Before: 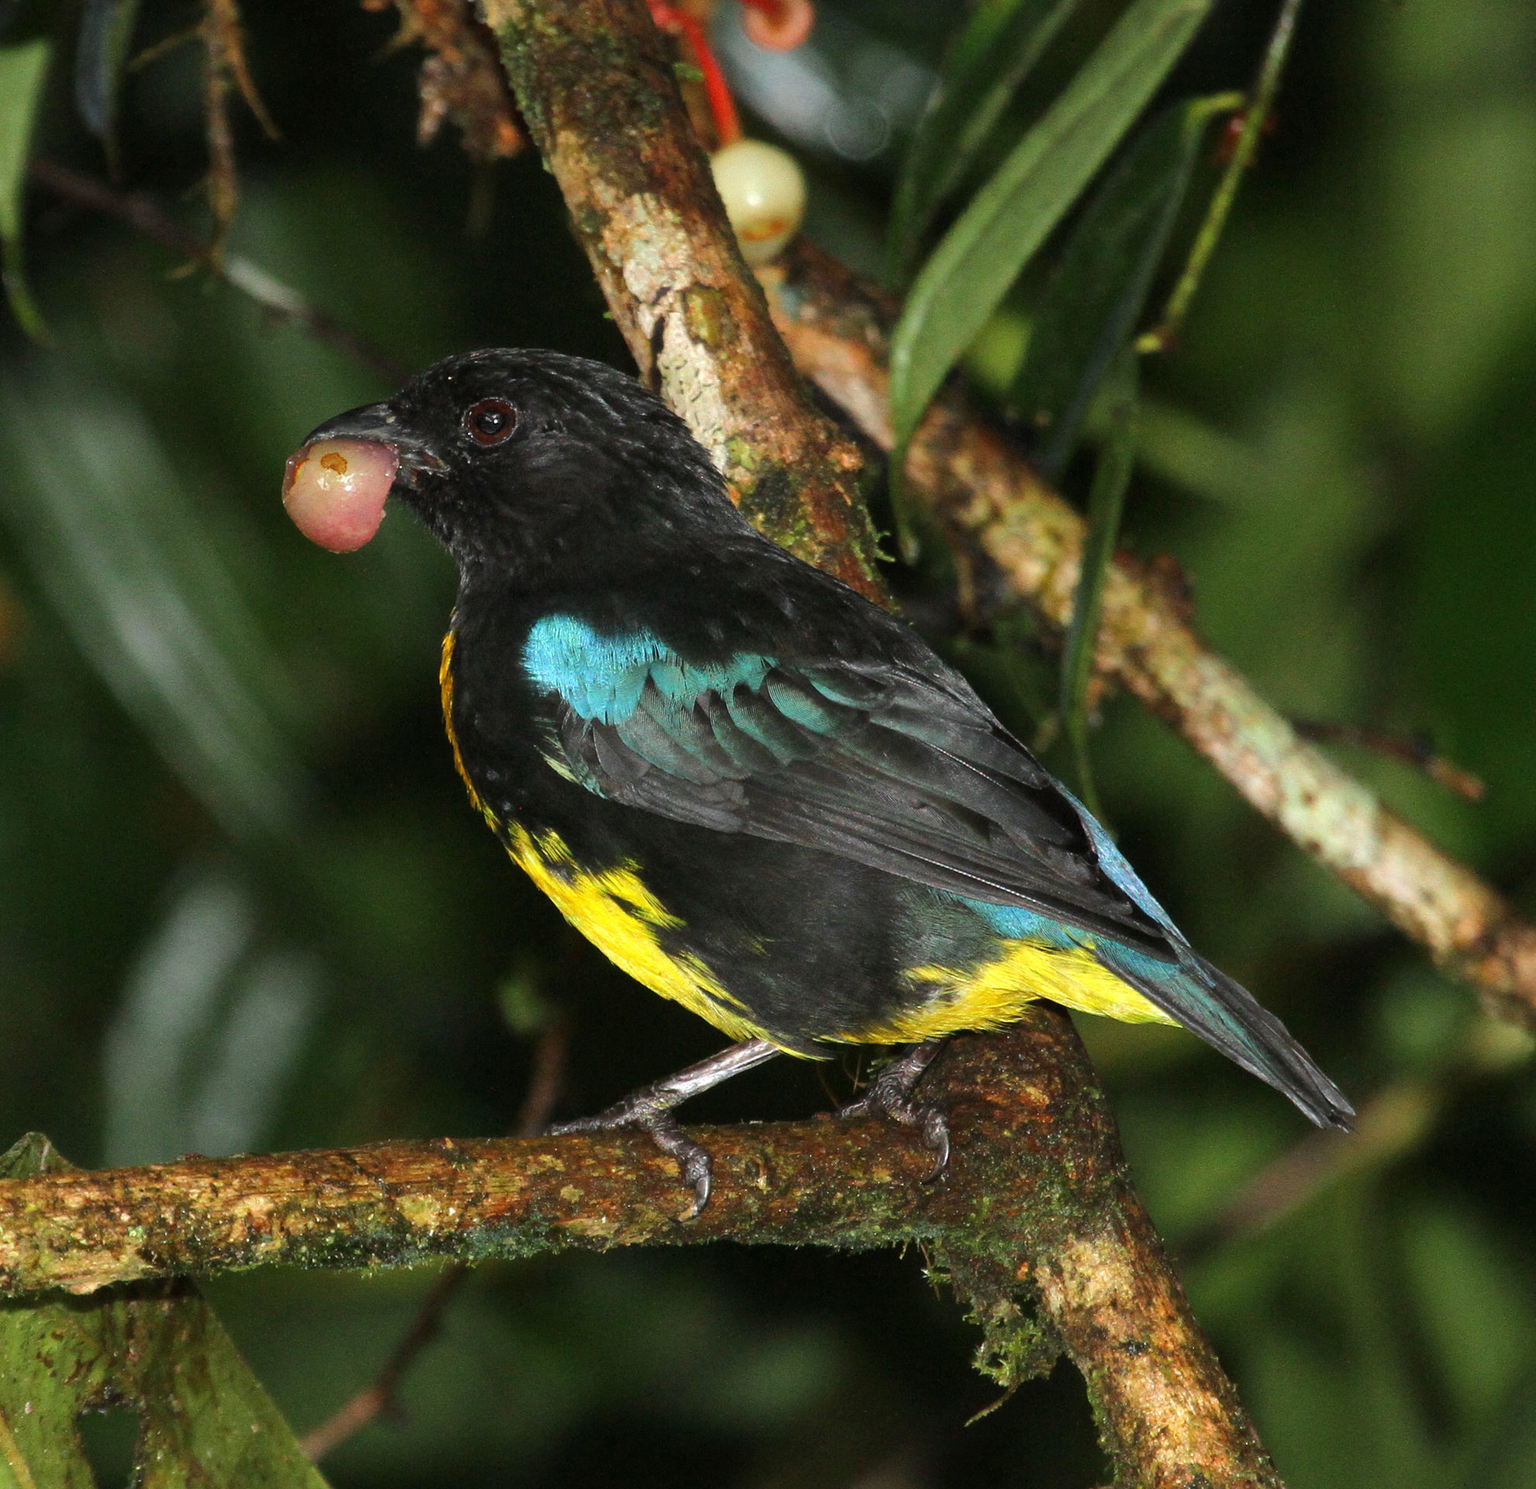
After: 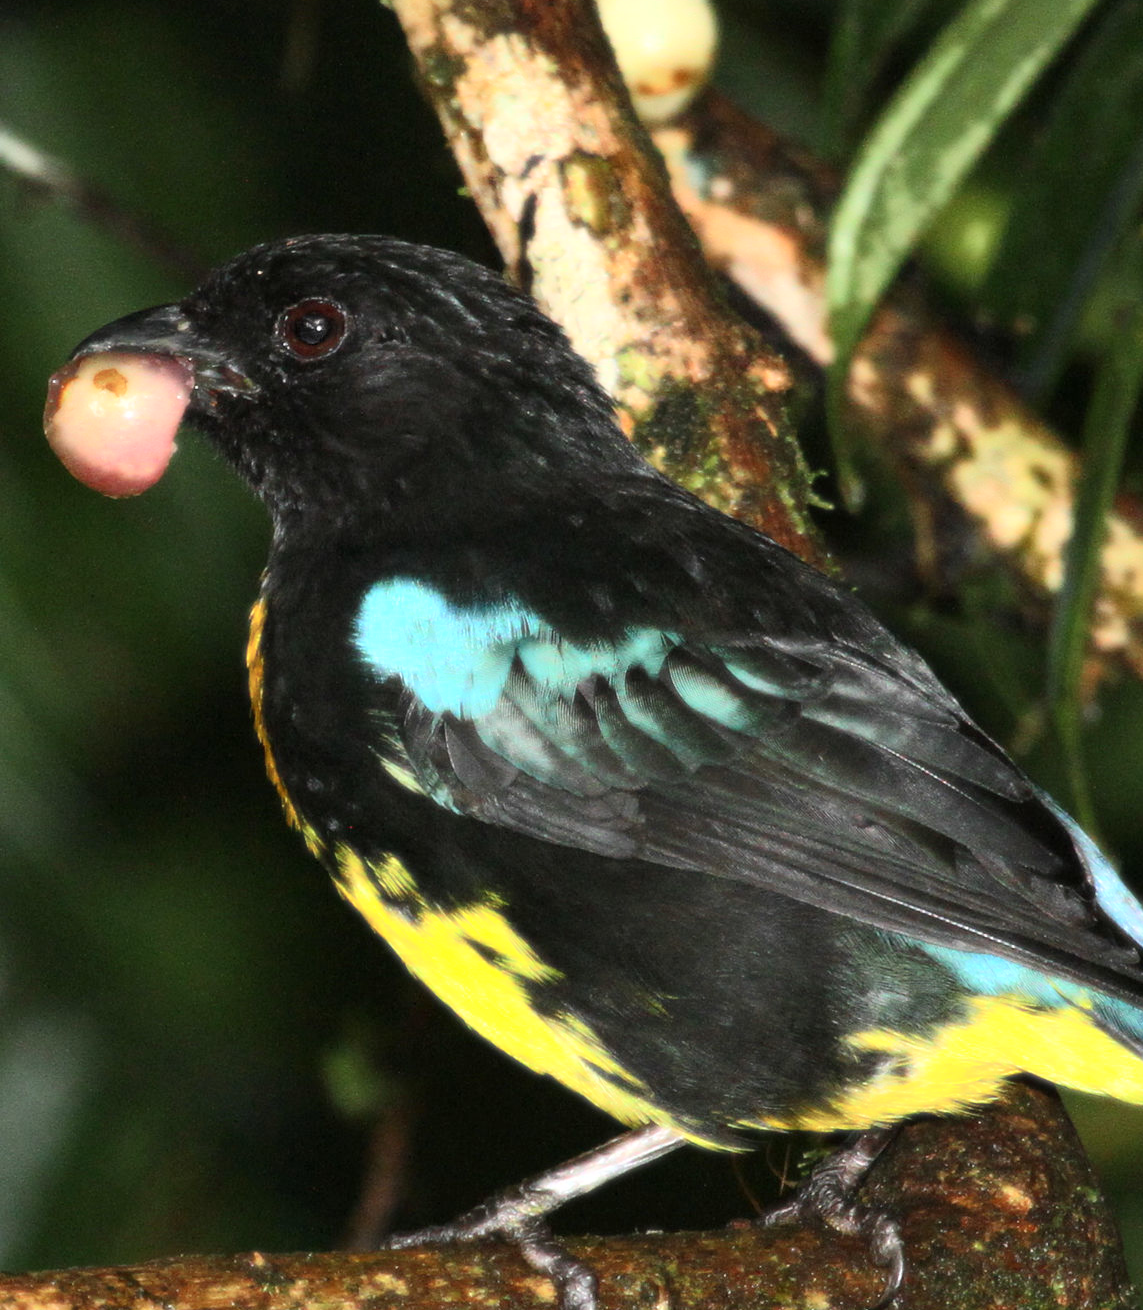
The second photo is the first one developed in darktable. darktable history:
bloom: size 0%, threshold 54.82%, strength 8.31%
crop: left 16.202%, top 11.208%, right 26.045%, bottom 20.557%
